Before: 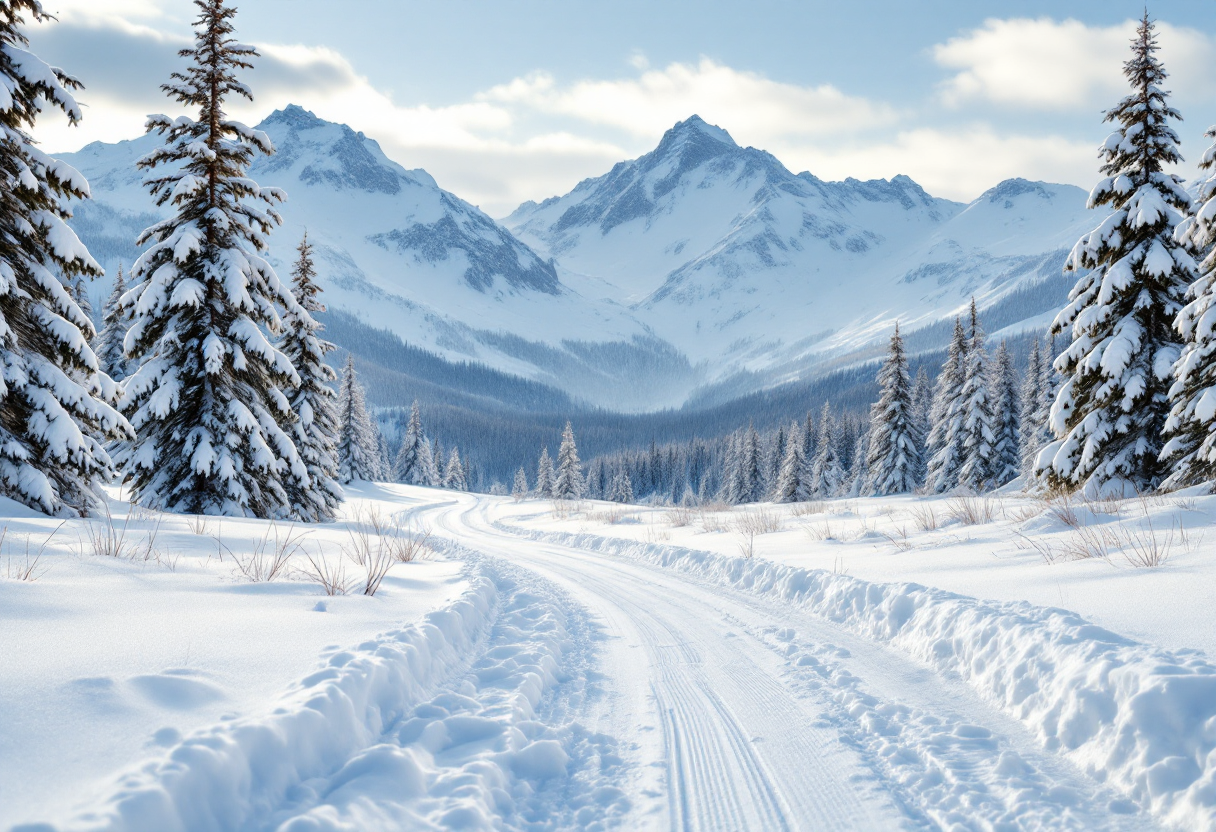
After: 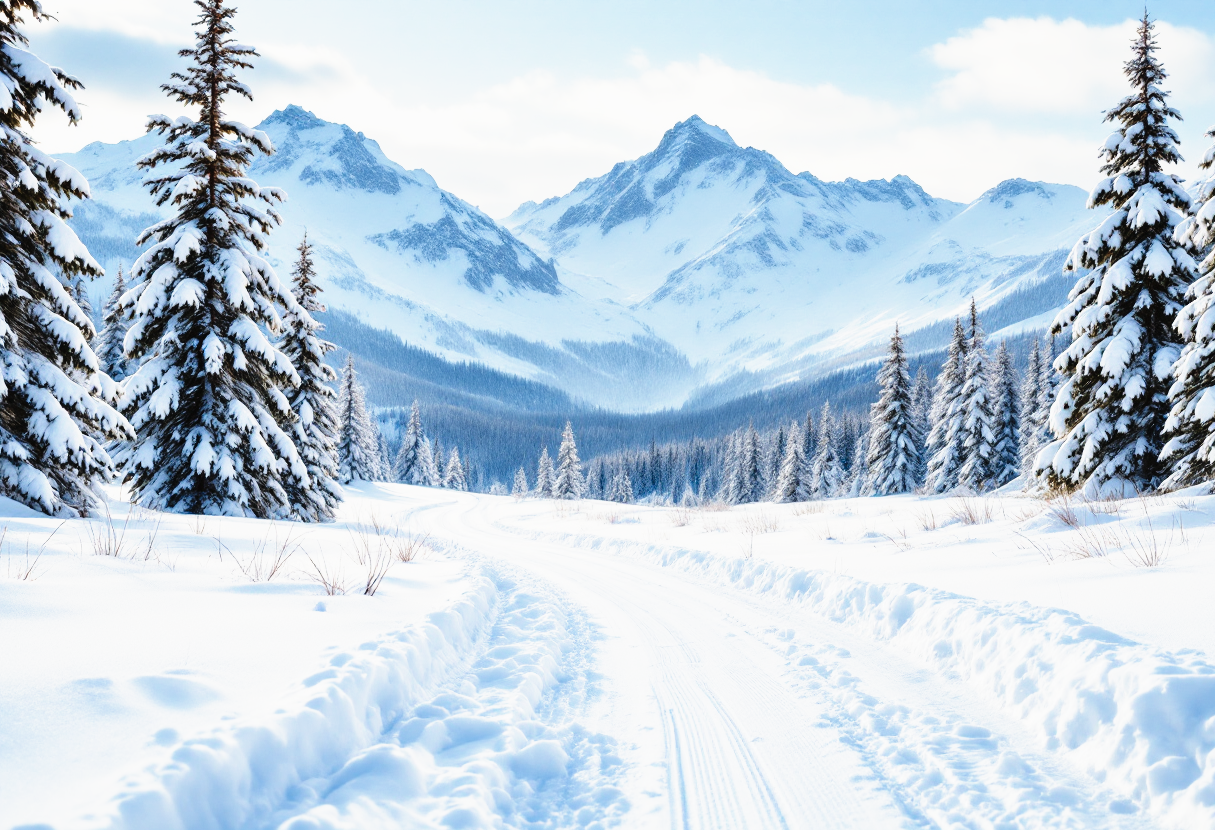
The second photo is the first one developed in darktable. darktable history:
tone curve: curves: ch0 [(0, 0.018) (0.162, 0.128) (0.434, 0.478) (0.667, 0.785) (0.819, 0.943) (1, 0.991)]; ch1 [(0, 0) (0.402, 0.36) (0.476, 0.449) (0.506, 0.505) (0.523, 0.518) (0.579, 0.626) (0.641, 0.668) (0.693, 0.745) (0.861, 0.934) (1, 1)]; ch2 [(0, 0) (0.424, 0.388) (0.483, 0.472) (0.503, 0.505) (0.521, 0.519) (0.547, 0.581) (0.582, 0.648) (0.699, 0.759) (0.997, 0.858)], preserve colors none
crop: top 0.06%, bottom 0.108%
